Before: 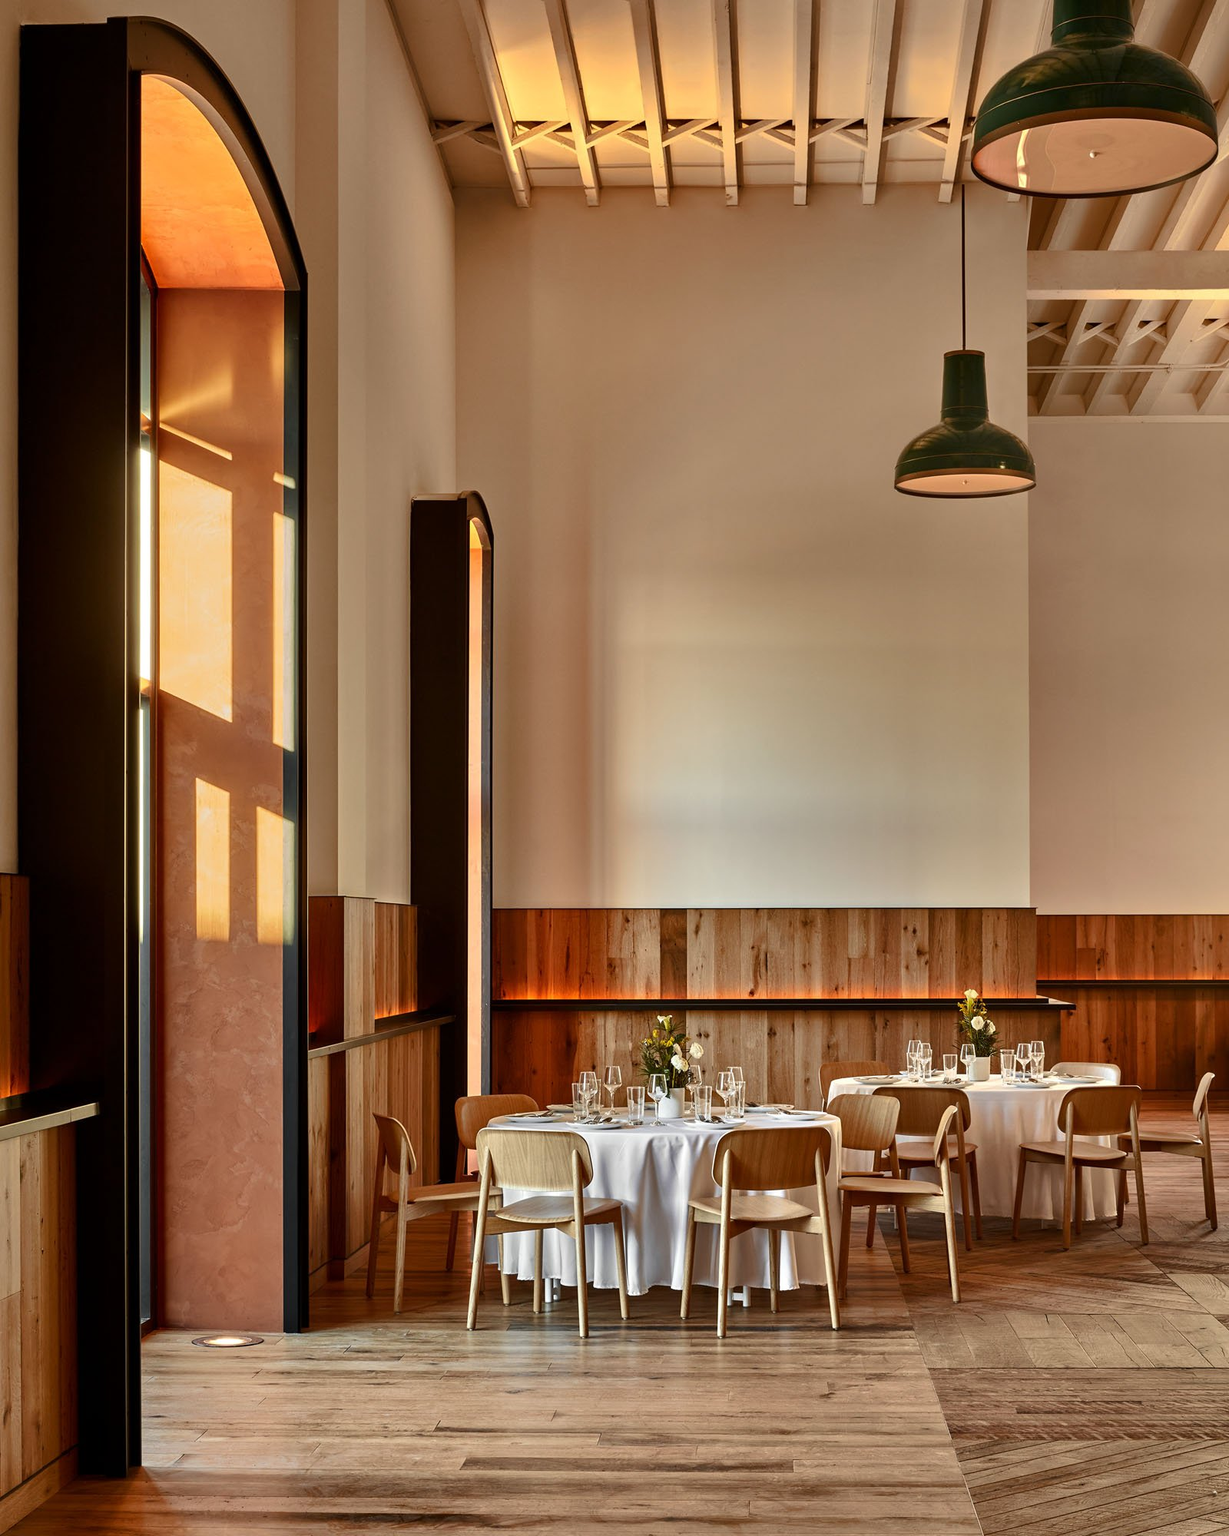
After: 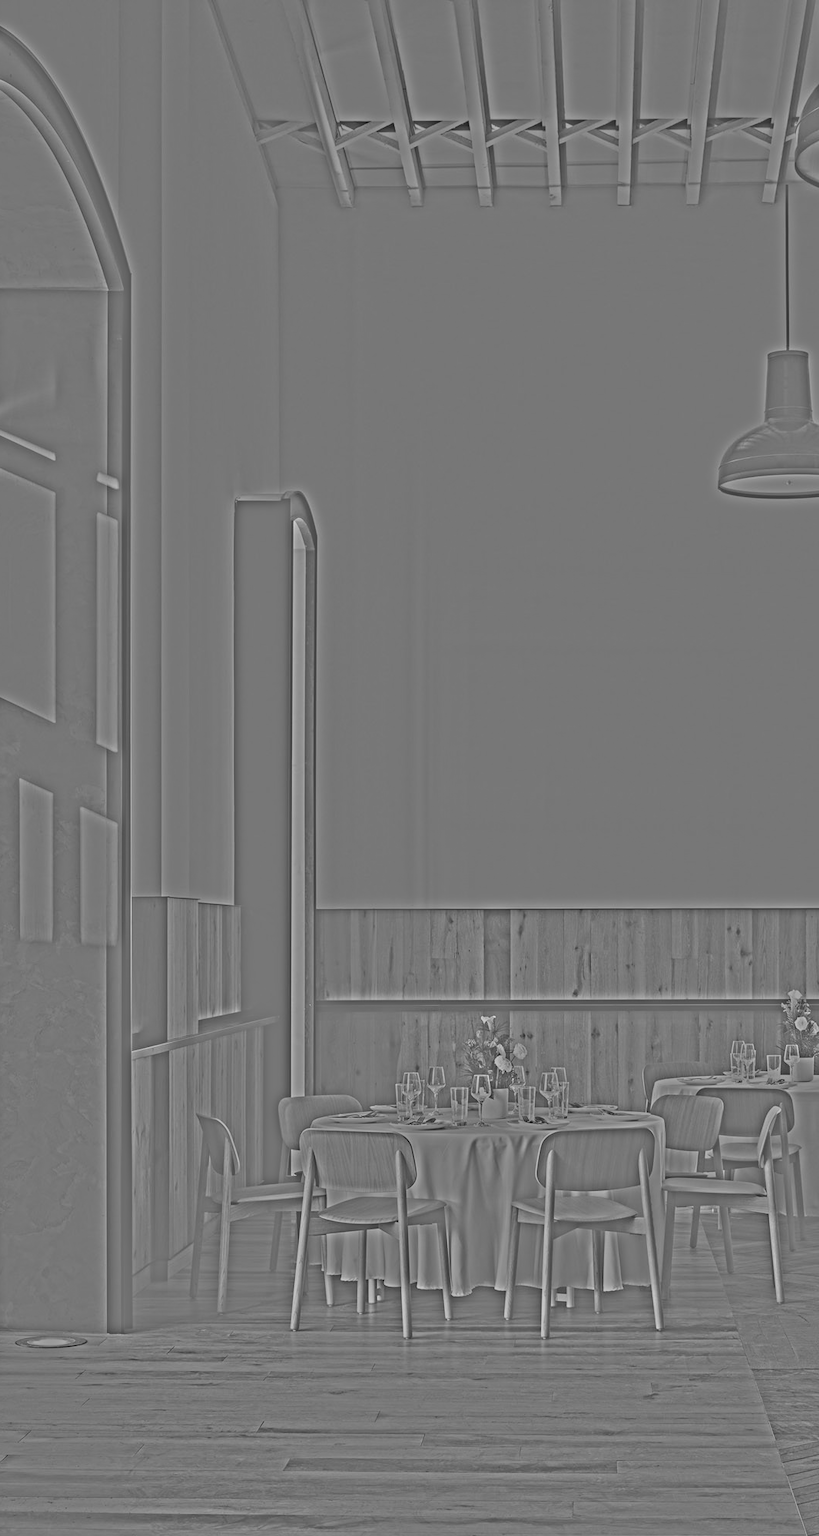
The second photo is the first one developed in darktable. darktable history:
highpass: sharpness 25.84%, contrast boost 14.94%
crop and rotate: left 14.436%, right 18.898%
